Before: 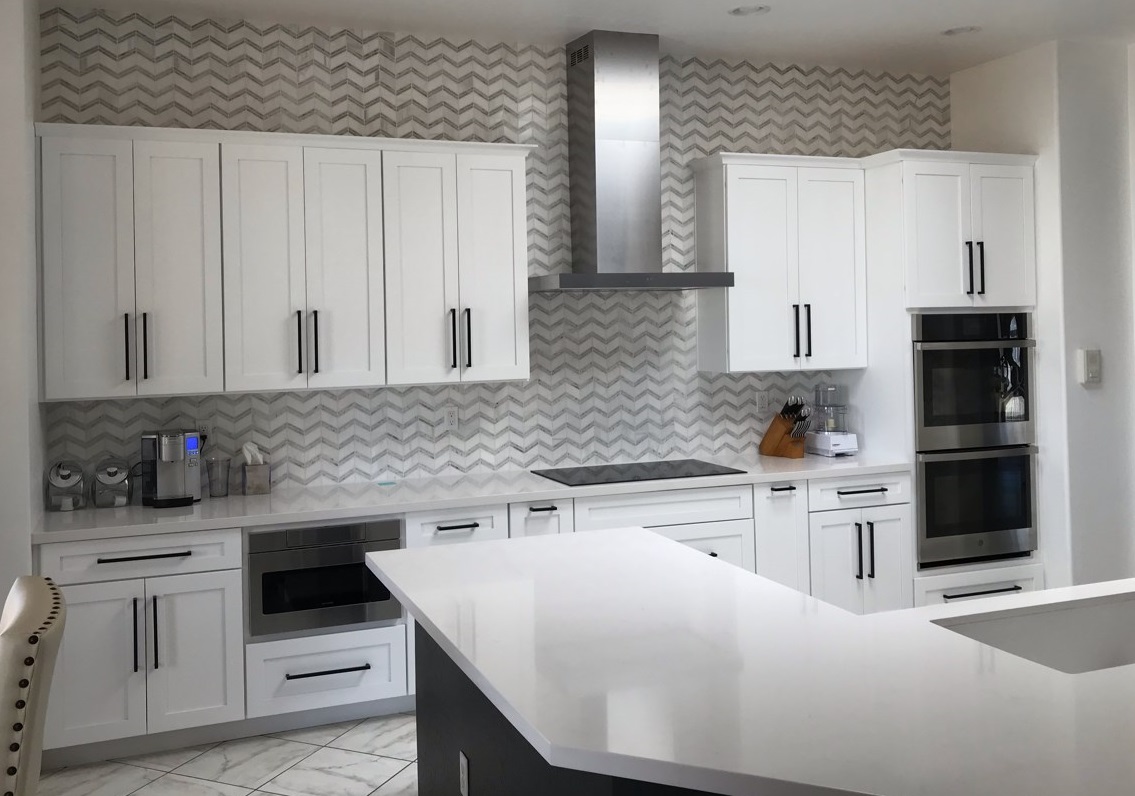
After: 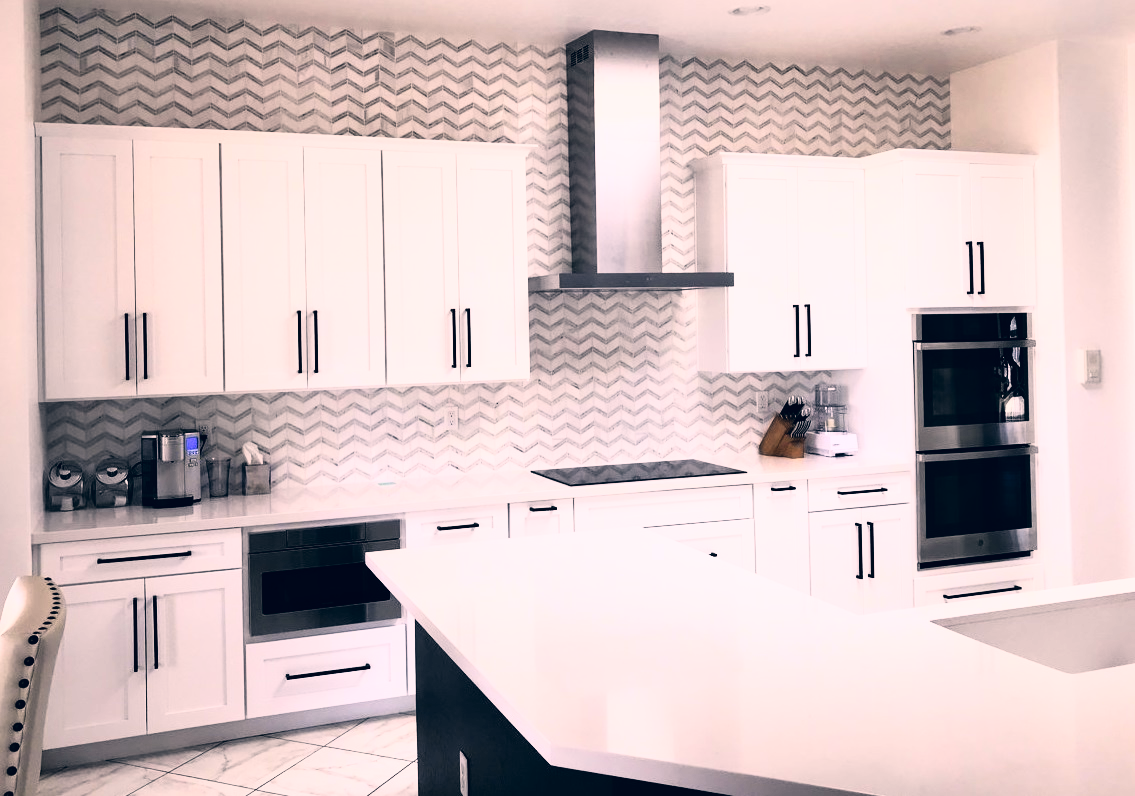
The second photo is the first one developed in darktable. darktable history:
rgb curve: curves: ch0 [(0, 0) (0.21, 0.15) (0.24, 0.21) (0.5, 0.75) (0.75, 0.96) (0.89, 0.99) (1, 1)]; ch1 [(0, 0.02) (0.21, 0.13) (0.25, 0.2) (0.5, 0.67) (0.75, 0.9) (0.89, 0.97) (1, 1)]; ch2 [(0, 0.02) (0.21, 0.13) (0.25, 0.2) (0.5, 0.67) (0.75, 0.9) (0.89, 0.97) (1, 1)], compensate middle gray true
color correction: highlights a* 14.46, highlights b* 5.85, shadows a* -5.53, shadows b* -15.24, saturation 0.85
